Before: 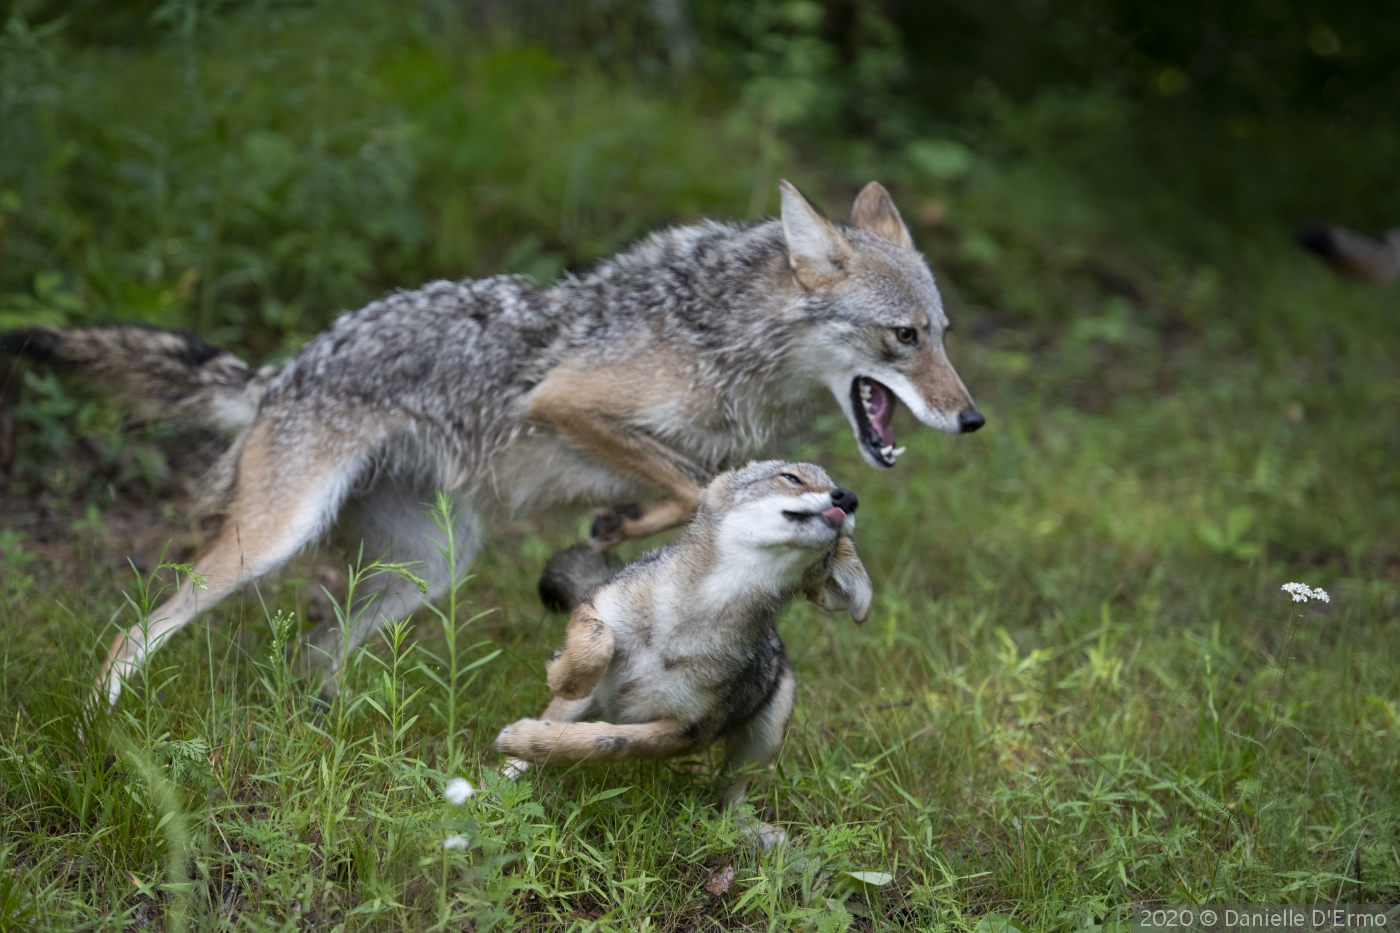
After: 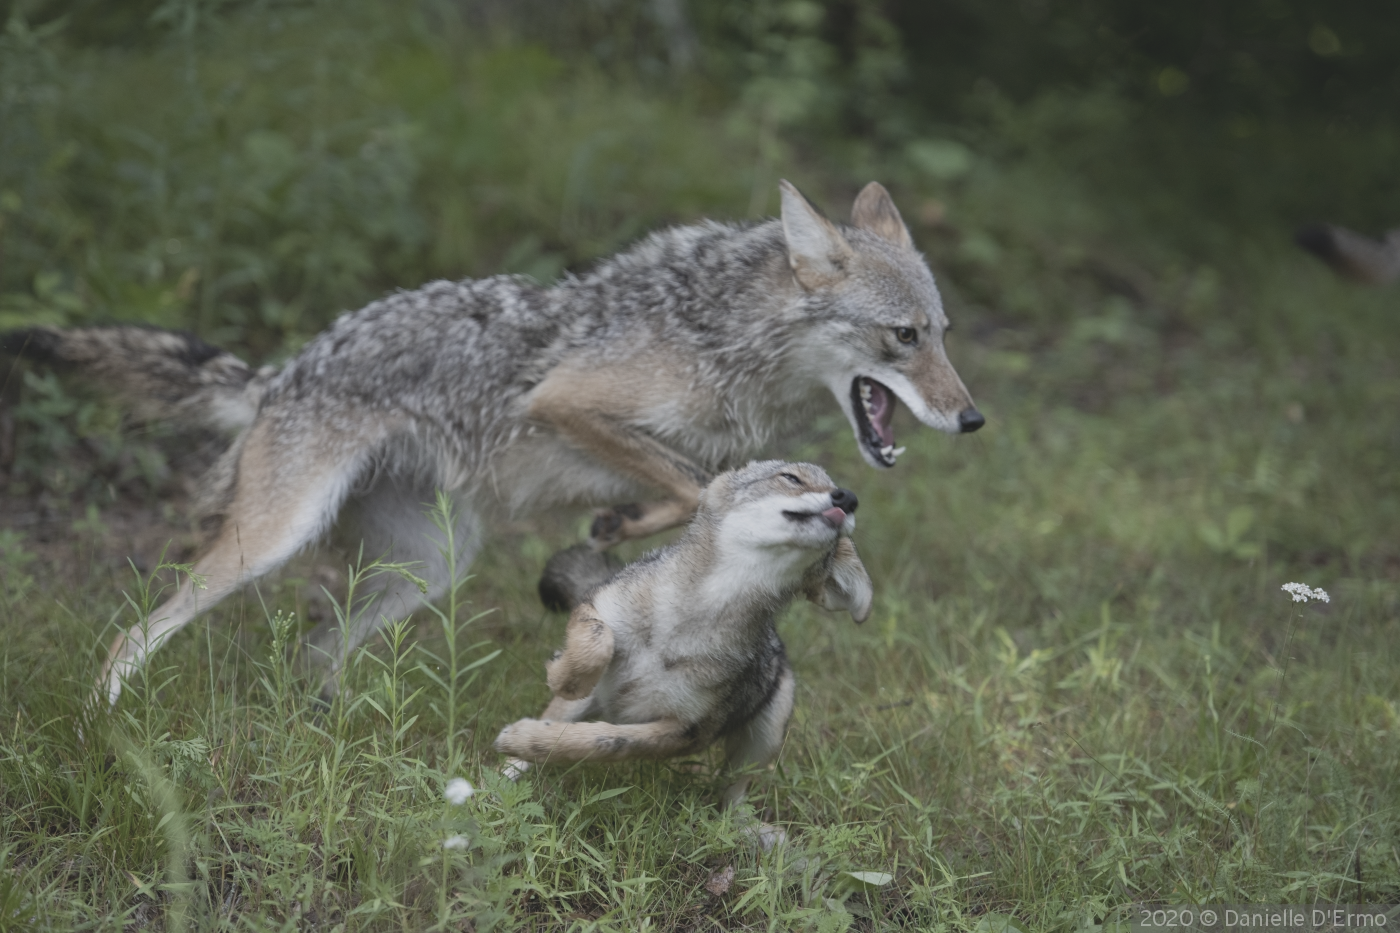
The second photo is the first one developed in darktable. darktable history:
contrast brightness saturation: contrast -0.256, saturation -0.438
